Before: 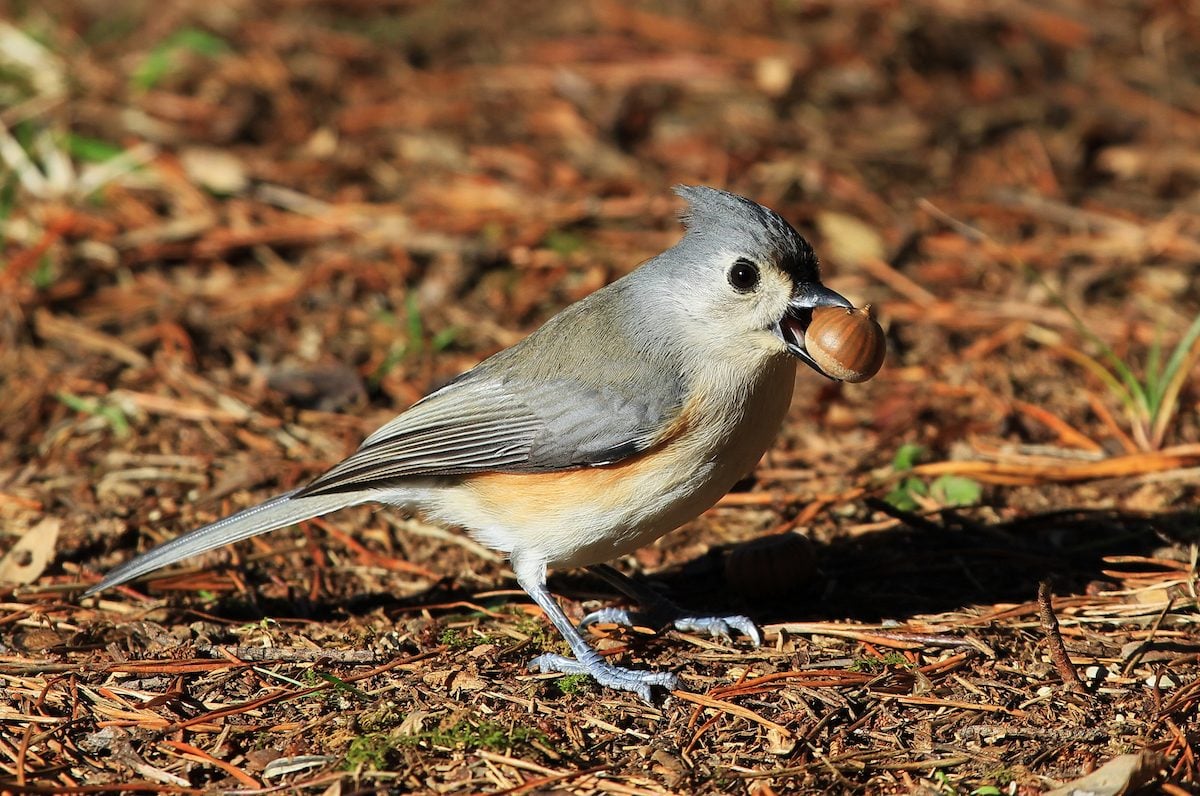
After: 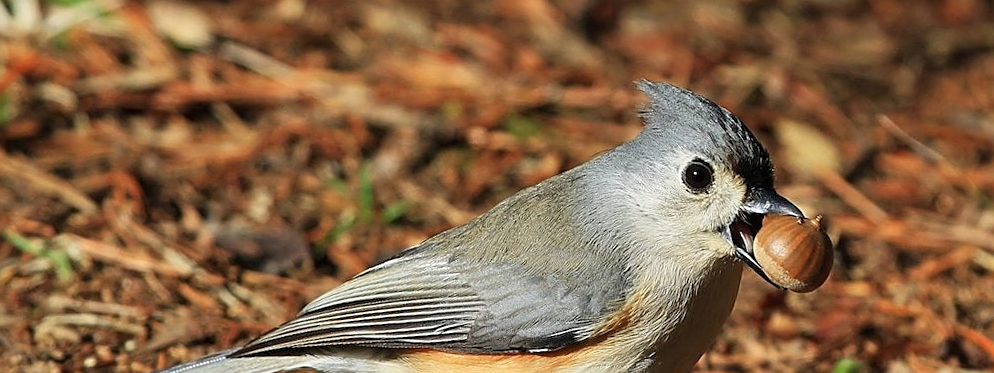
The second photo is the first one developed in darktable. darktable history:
crop: left 7.036%, top 18.398%, right 14.379%, bottom 40.043%
sharpen: on, module defaults
rotate and perspective: rotation 5.12°, automatic cropping off
